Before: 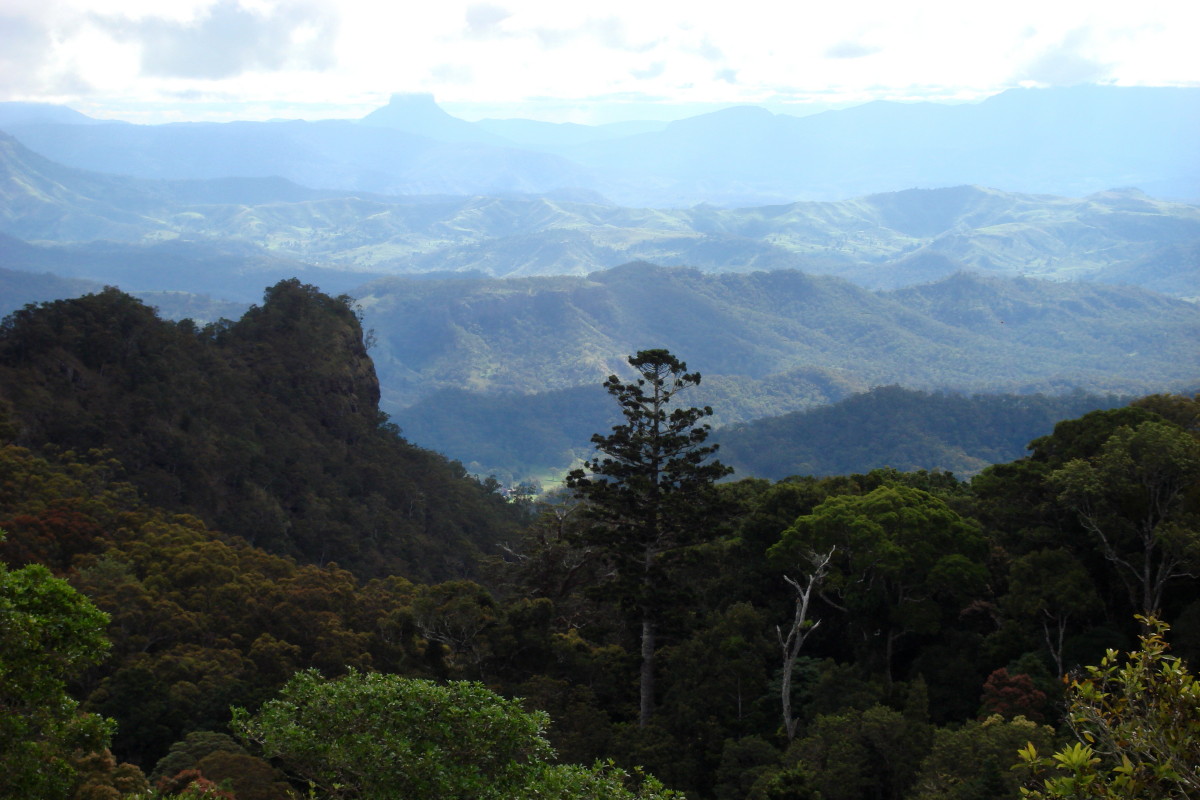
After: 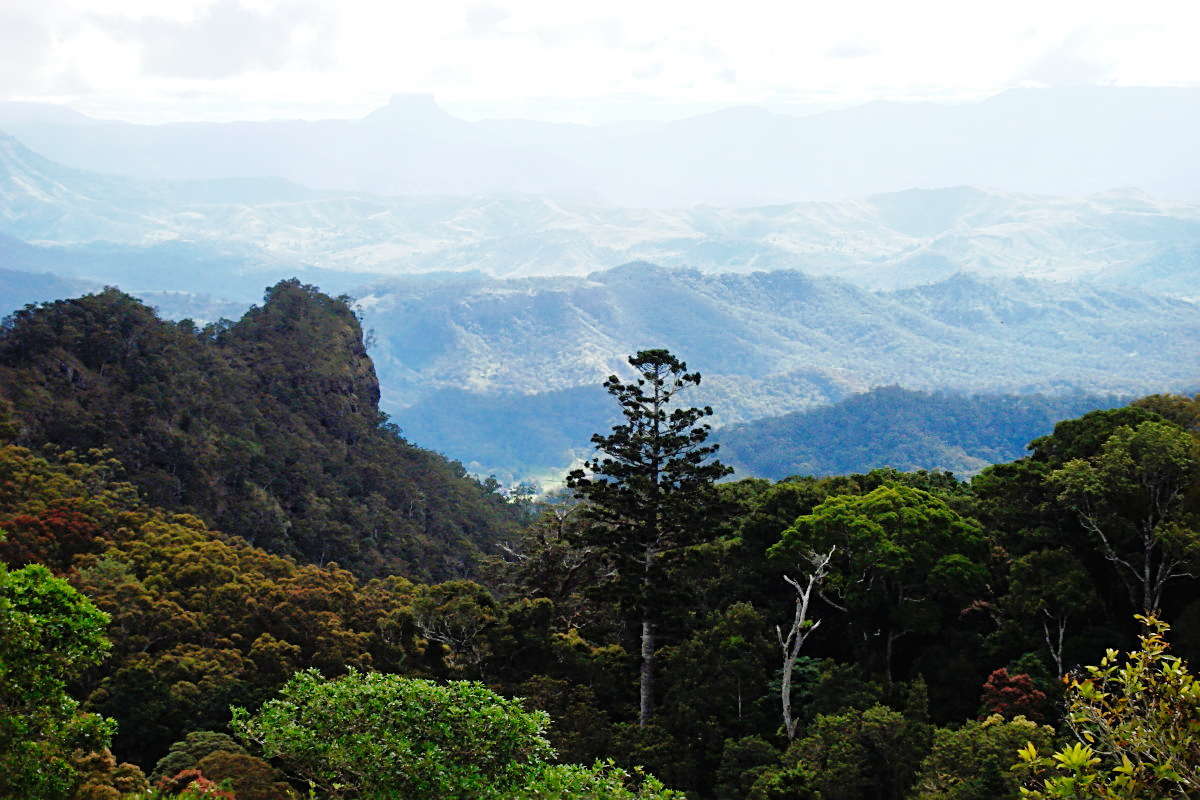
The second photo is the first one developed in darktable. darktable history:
base curve: curves: ch0 [(0, 0) (0, 0.001) (0.001, 0.001) (0.004, 0.002) (0.007, 0.004) (0.015, 0.013) (0.033, 0.045) (0.052, 0.096) (0.075, 0.17) (0.099, 0.241) (0.163, 0.42) (0.219, 0.55) (0.259, 0.616) (0.327, 0.722) (0.365, 0.765) (0.522, 0.873) (0.547, 0.881) (0.689, 0.919) (0.826, 0.952) (1, 1)], preserve colors none
shadows and highlights: on, module defaults
sharpen: radius 3.119
